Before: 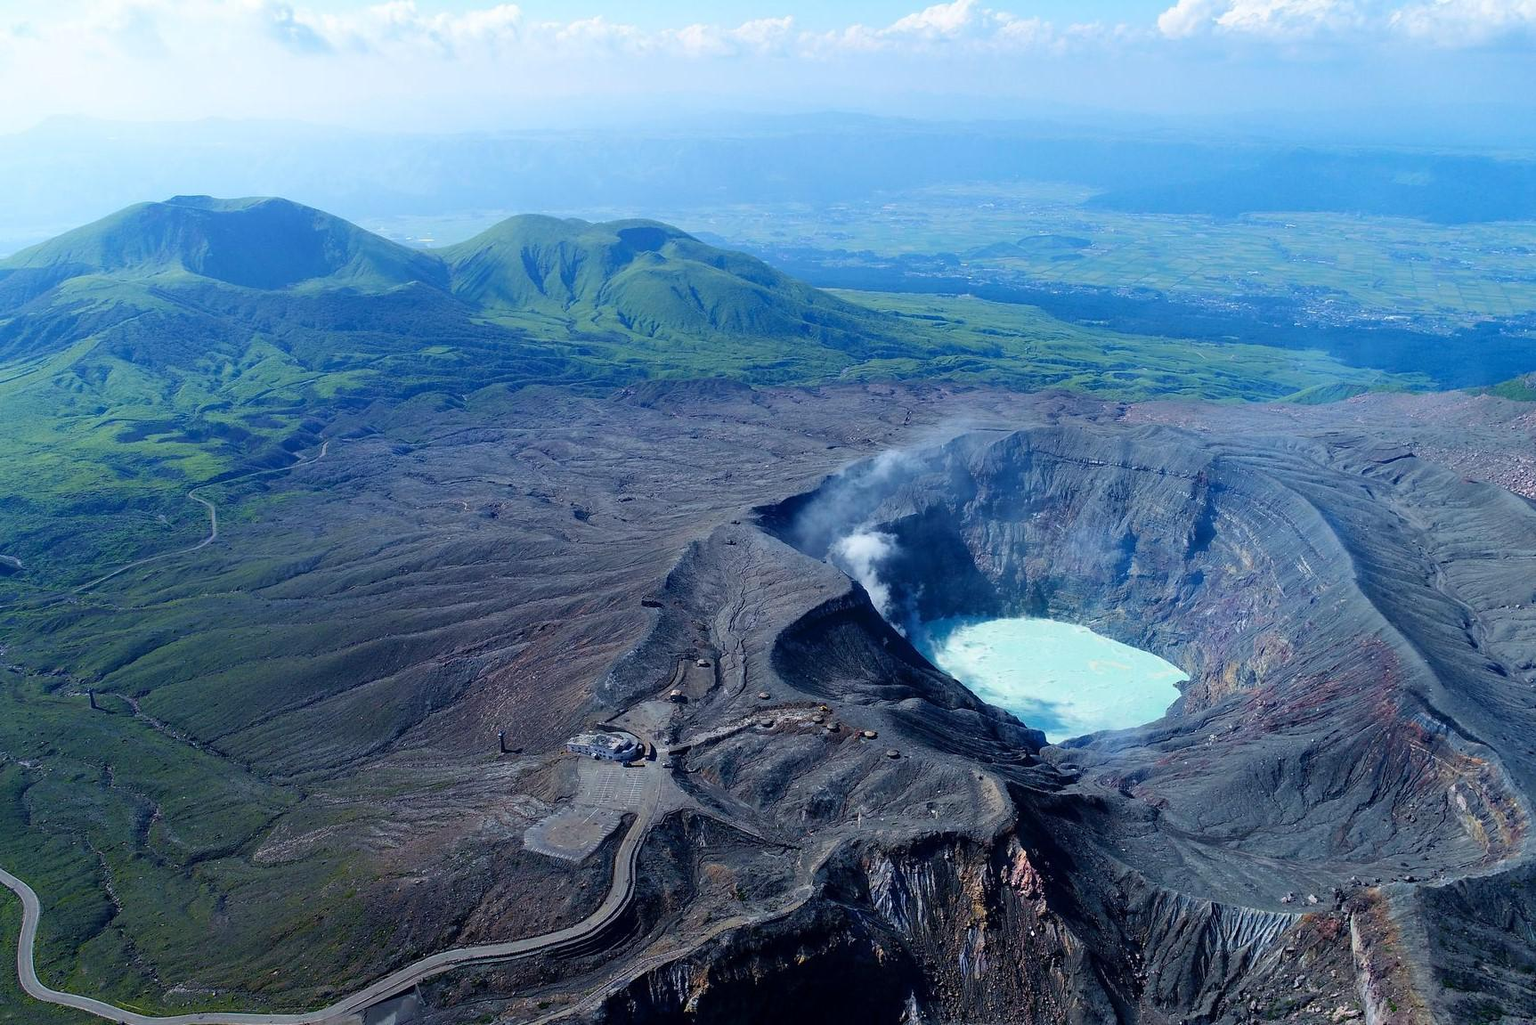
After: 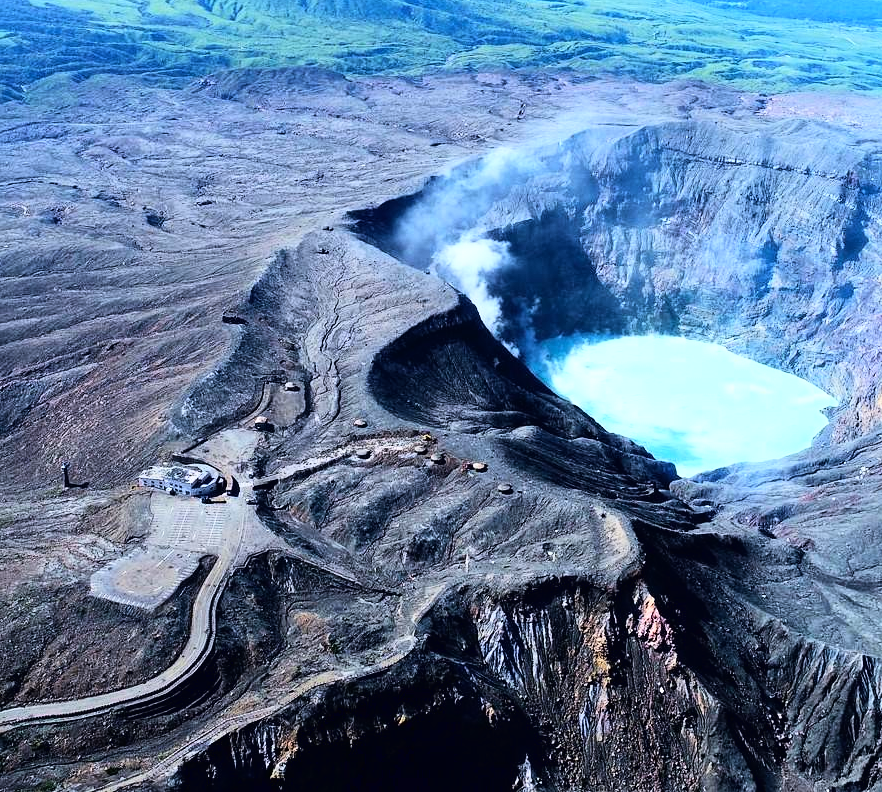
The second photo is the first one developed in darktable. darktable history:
base curve: curves: ch0 [(0, 0) (0.007, 0.004) (0.027, 0.03) (0.046, 0.07) (0.207, 0.54) (0.442, 0.872) (0.673, 0.972) (1, 1)]
crop and rotate: left 28.977%, top 31.158%, right 19.86%
